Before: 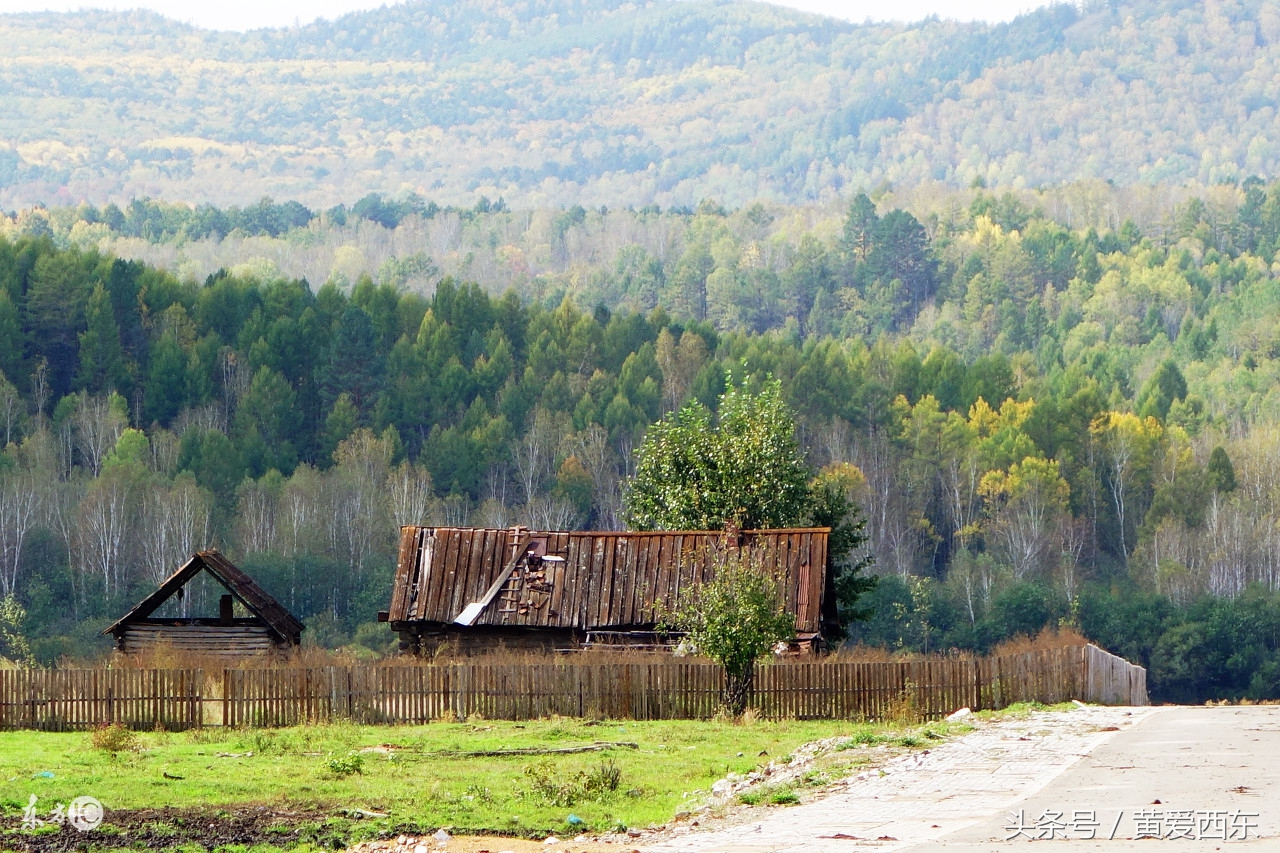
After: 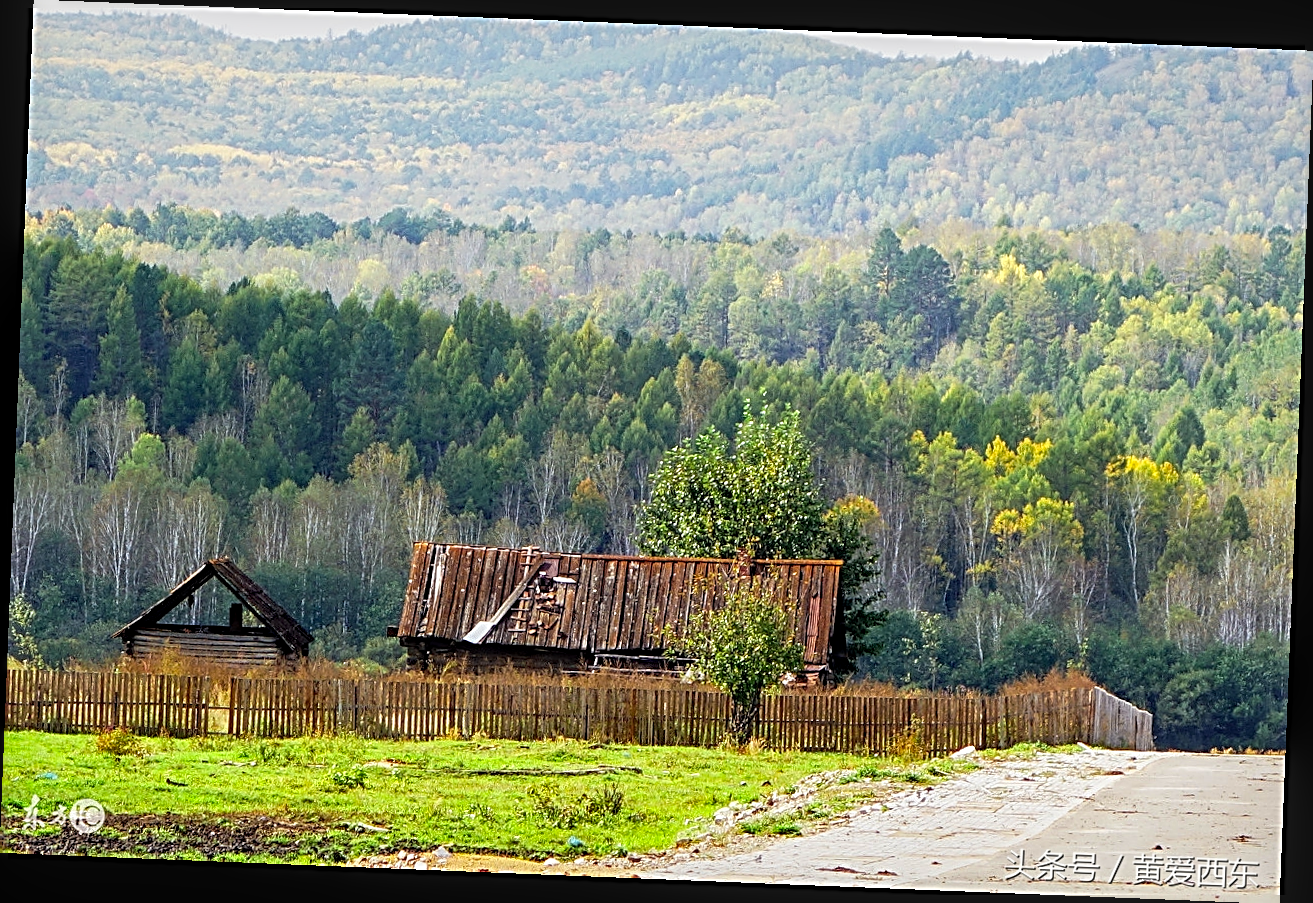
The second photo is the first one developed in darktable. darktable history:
color zones: curves: ch0 [(0.224, 0.526) (0.75, 0.5)]; ch1 [(0.055, 0.526) (0.224, 0.761) (0.377, 0.526) (0.75, 0.5)]
crop and rotate: angle -2.3°
local contrast: on, module defaults
sharpen: radius 2.972, amount 0.775
